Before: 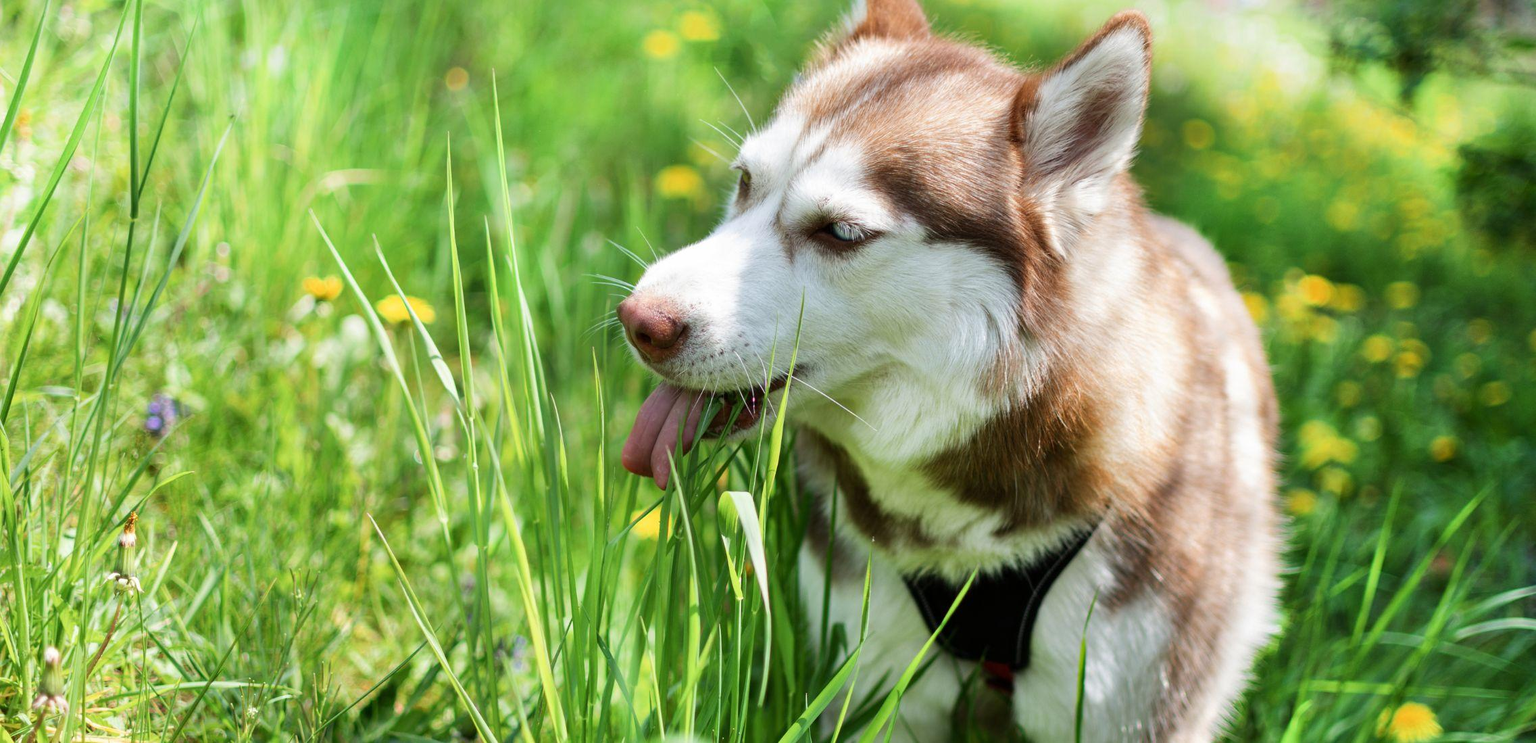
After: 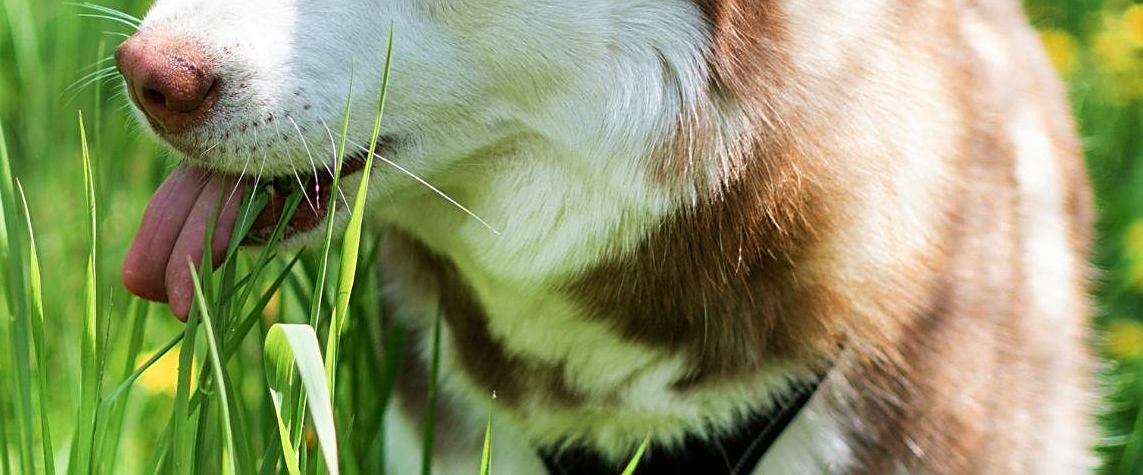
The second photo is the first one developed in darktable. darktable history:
crop: left 35.144%, top 36.682%, right 14.561%, bottom 20.077%
contrast equalizer: octaves 7, y [[0.5 ×6], [0.5 ×6], [0.5, 0.5, 0.501, 0.545, 0.707, 0.863], [0 ×6], [0 ×6]], mix -0.997
sharpen: on, module defaults
velvia: on, module defaults
